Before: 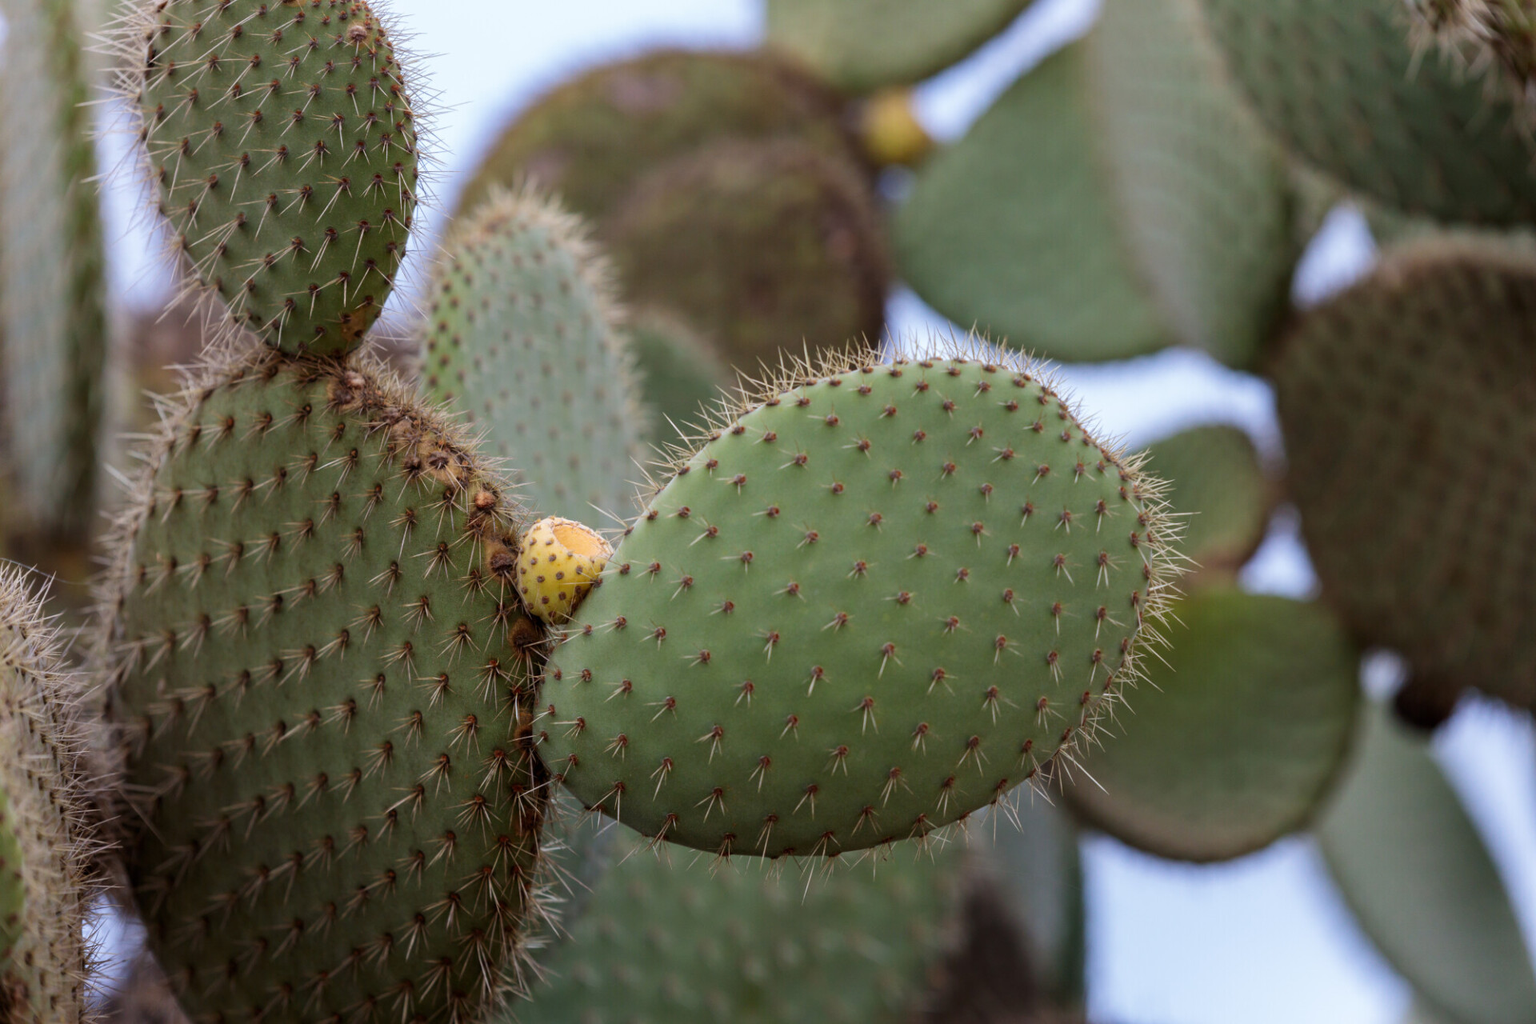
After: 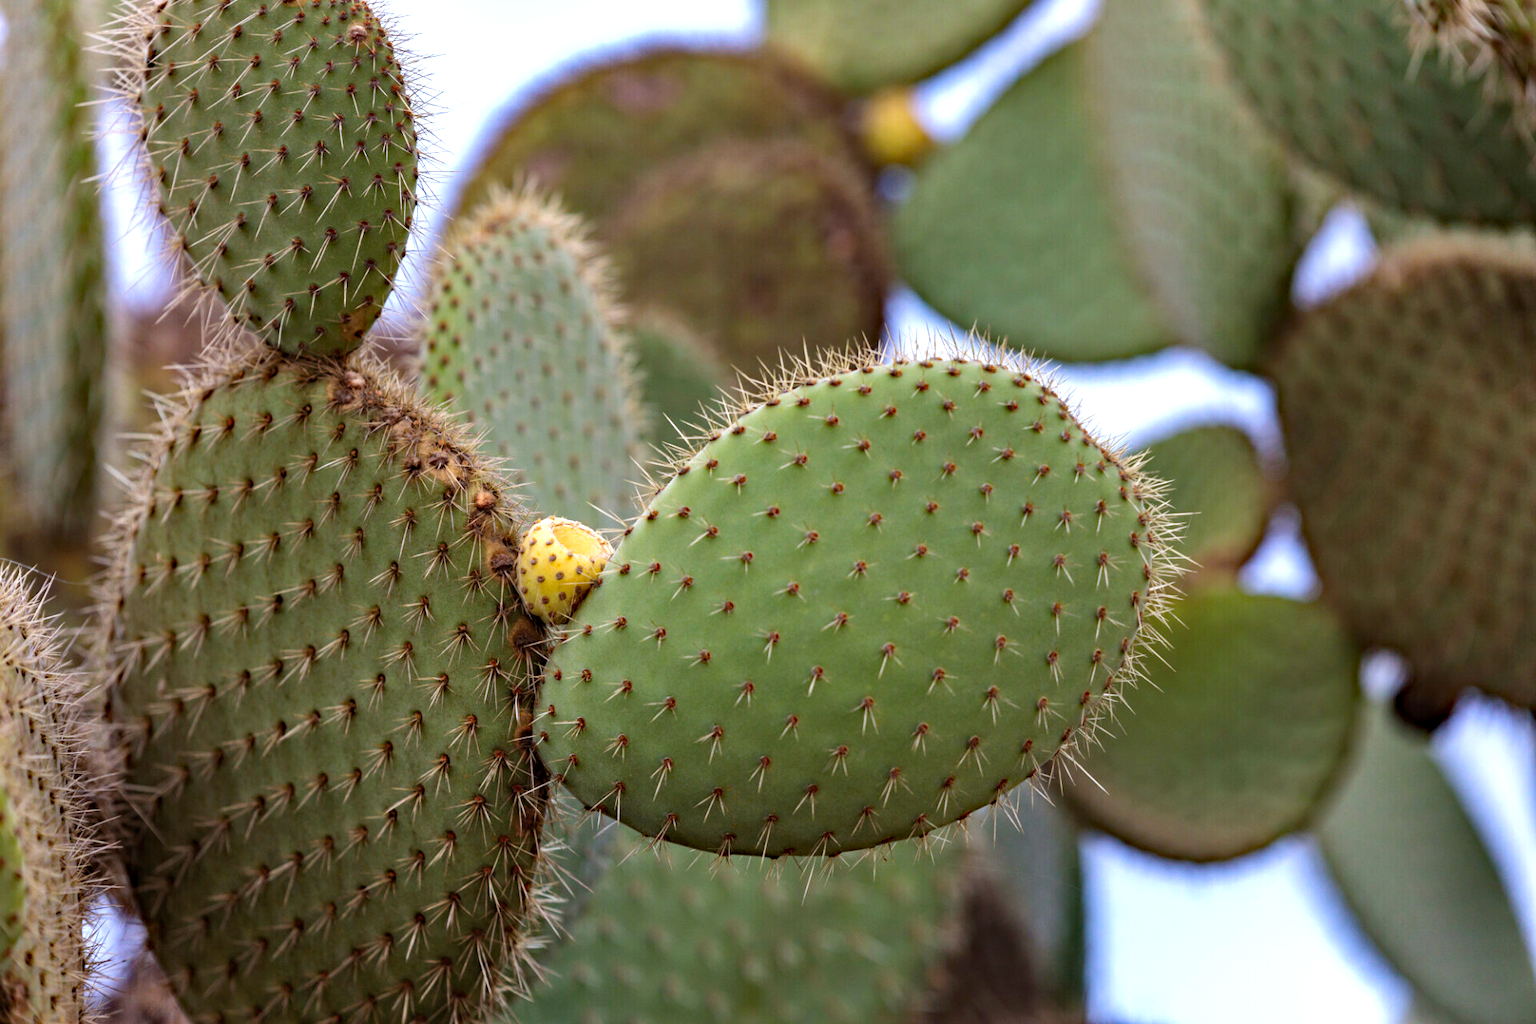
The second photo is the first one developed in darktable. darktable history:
exposure: exposure 0.669 EV, compensate highlight preservation false
shadows and highlights: soften with gaussian
haze removal: strength 0.42, compatibility mode true, adaptive false
